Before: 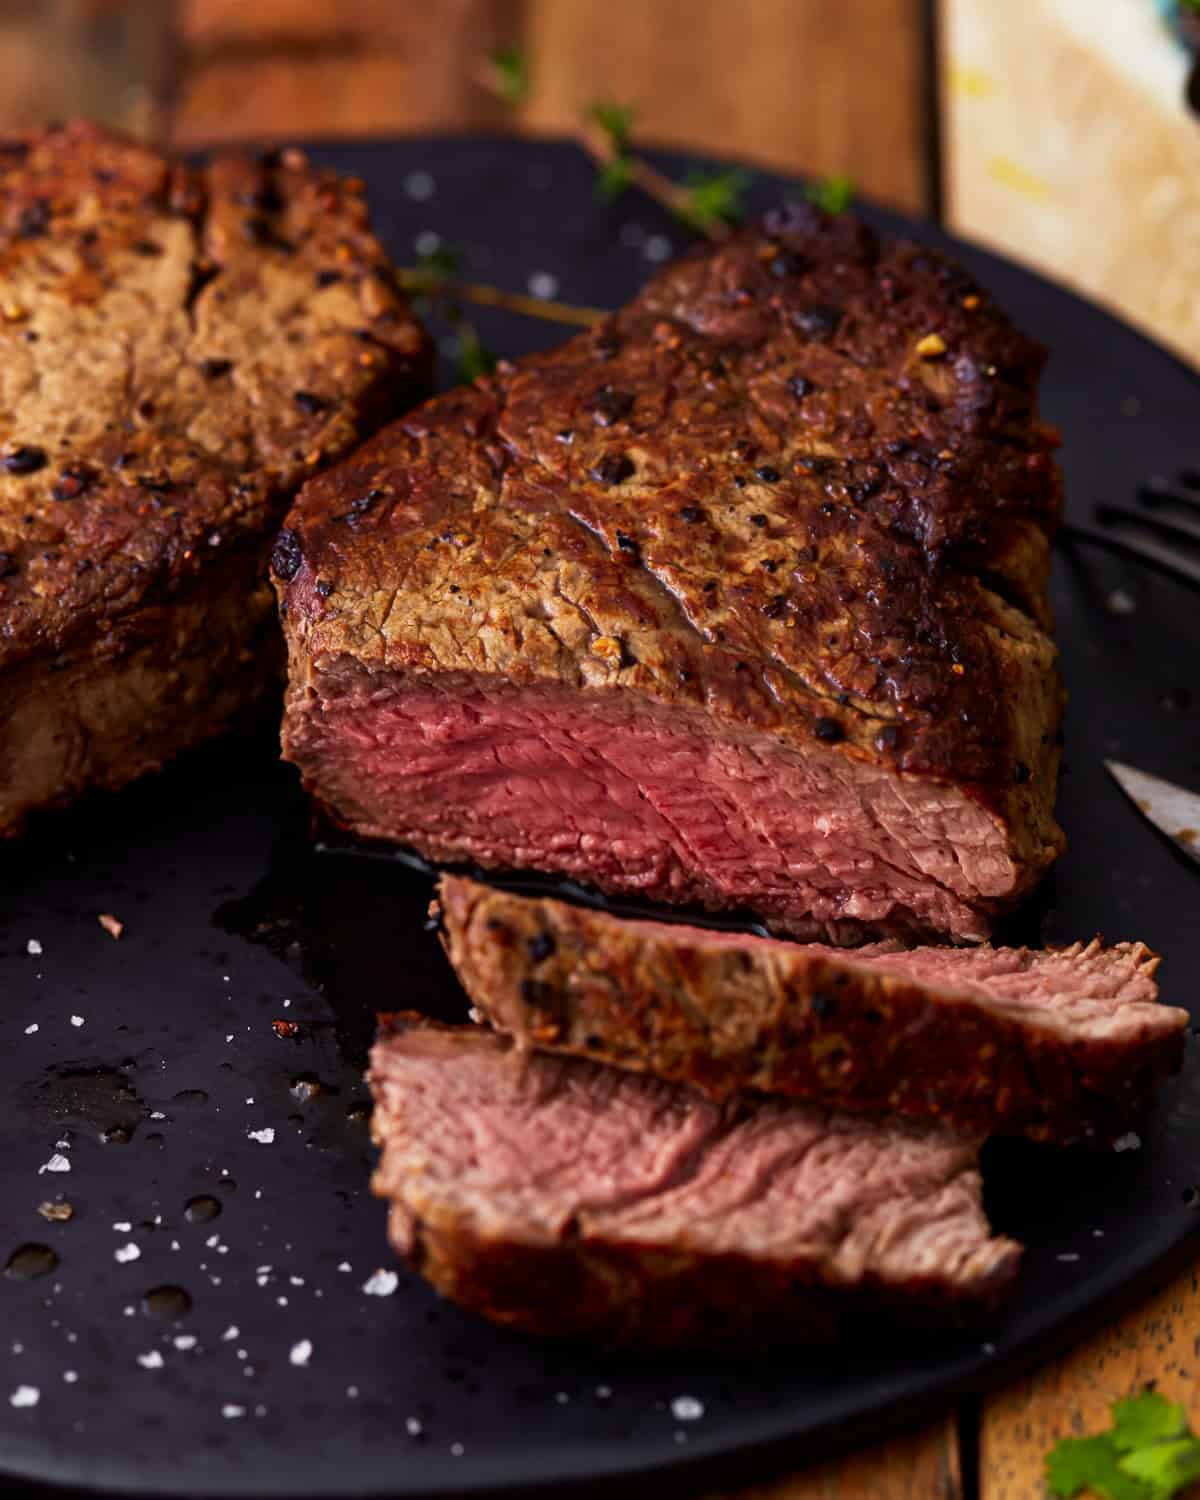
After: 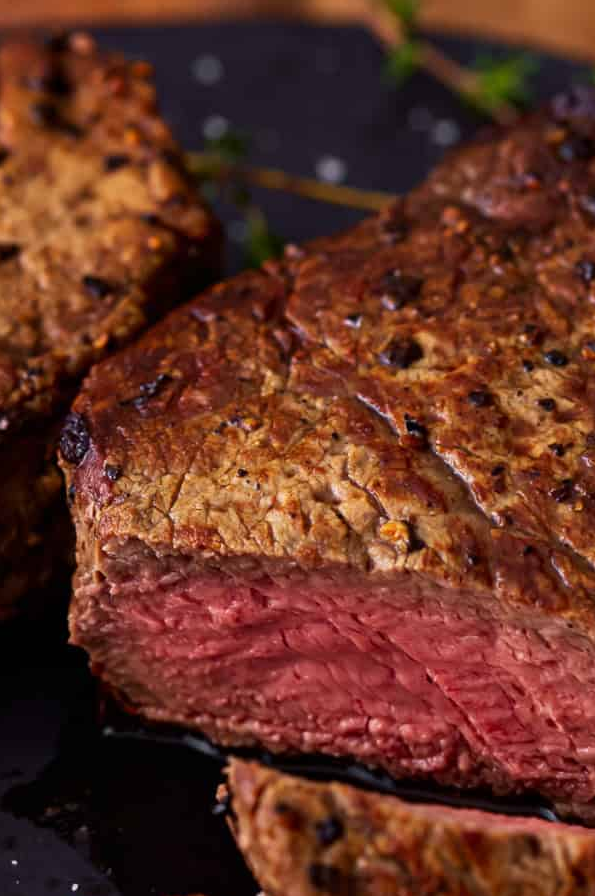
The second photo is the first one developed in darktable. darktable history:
crop: left 17.744%, top 7.793%, right 32.623%, bottom 32.459%
